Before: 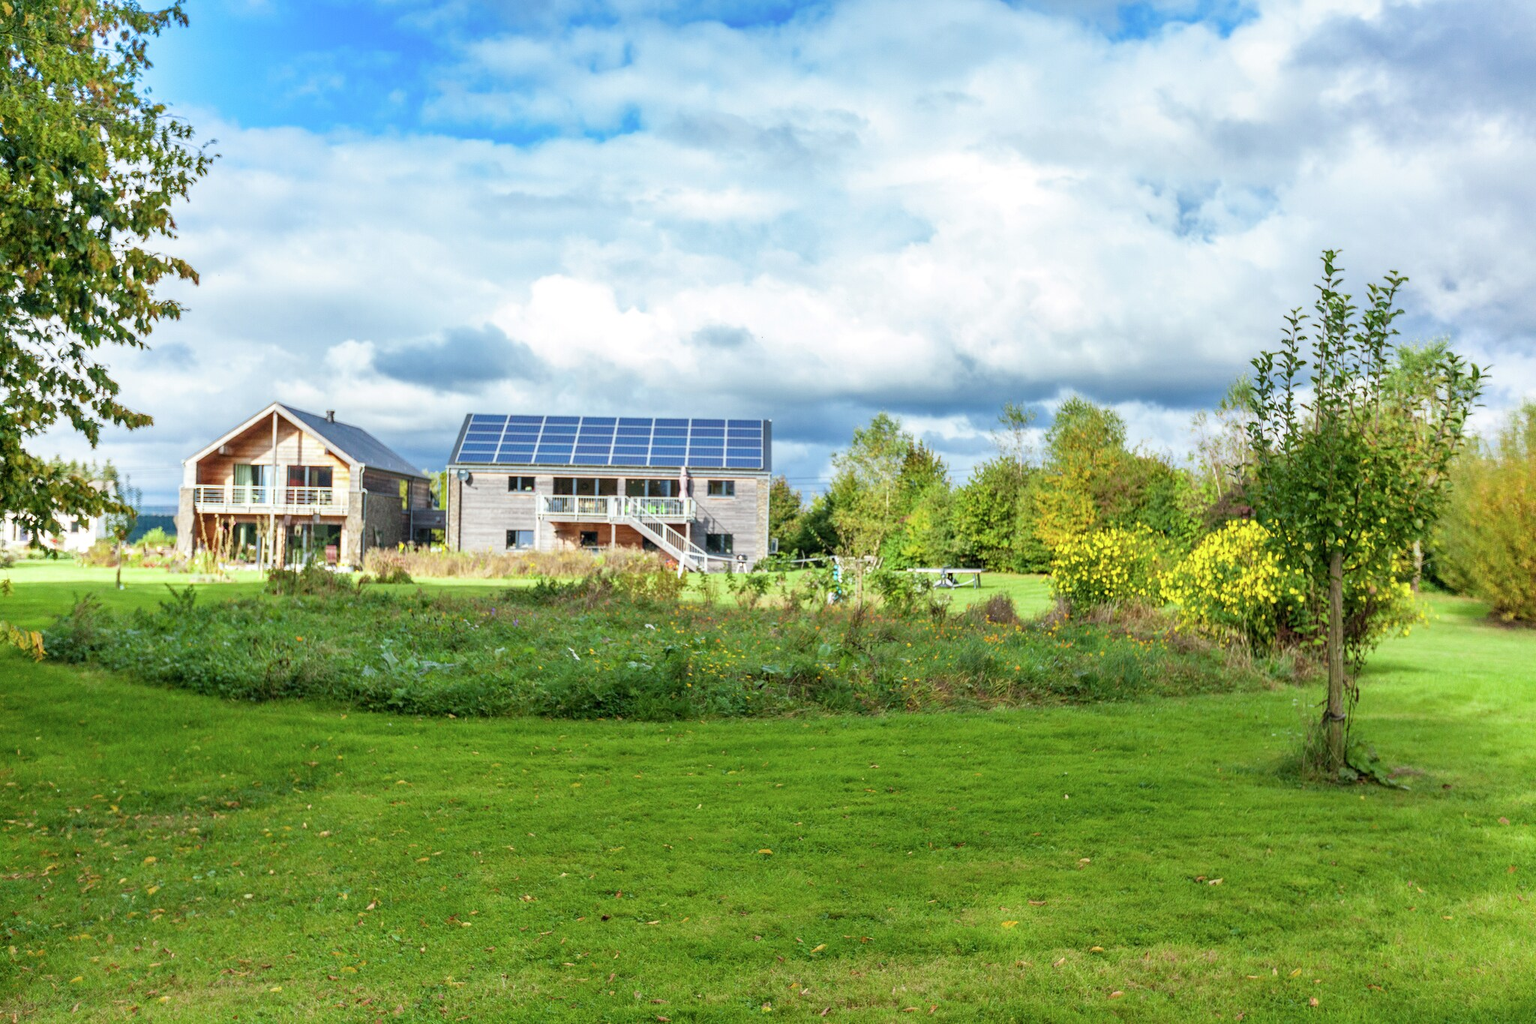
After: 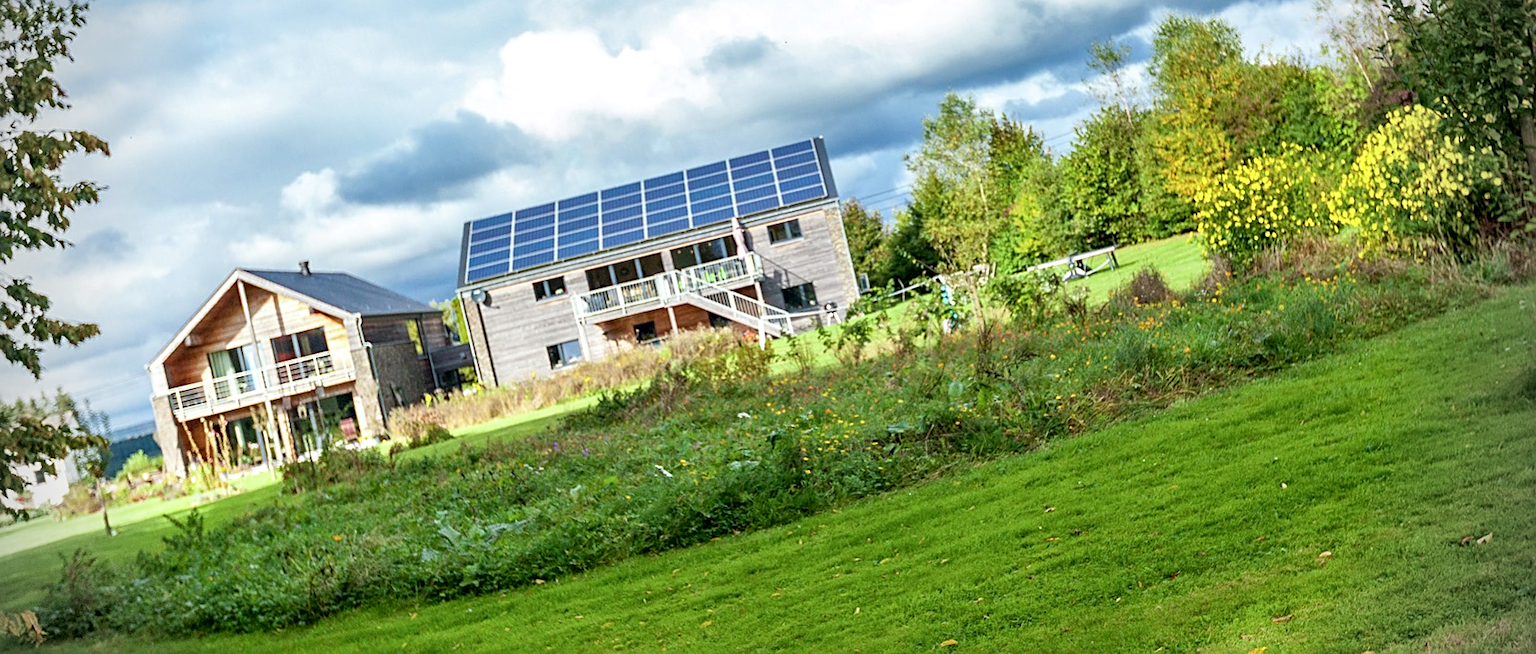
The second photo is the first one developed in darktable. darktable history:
local contrast: mode bilateral grid, contrast 20, coarseness 50, detail 120%, midtone range 0.2
crop: top 20.916%, right 9.437%, bottom 0.316%
tone equalizer: on, module defaults
sharpen: on, module defaults
exposure: black level correction 0.005, exposure 0.001 EV, compensate highlight preservation false
vignetting: fall-off radius 31.48%, brightness -0.472
rotate and perspective: rotation -14.8°, crop left 0.1, crop right 0.903, crop top 0.25, crop bottom 0.748
shadows and highlights: shadows 62.66, white point adjustment 0.37, highlights -34.44, compress 83.82%
